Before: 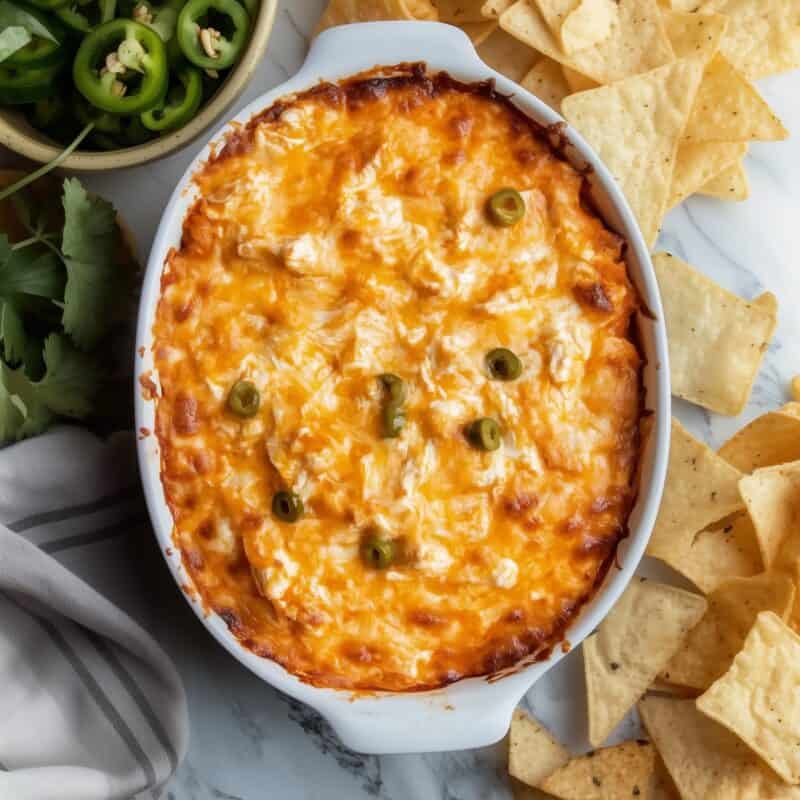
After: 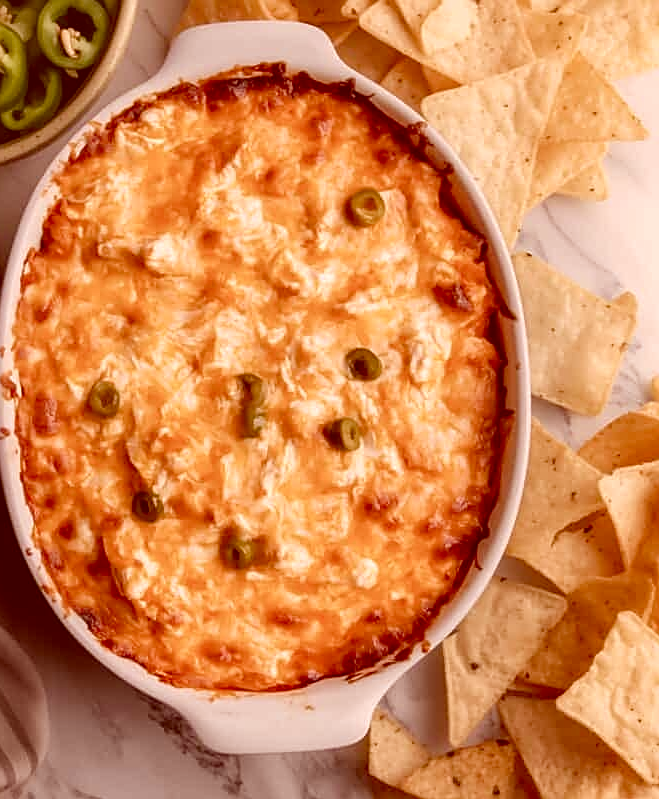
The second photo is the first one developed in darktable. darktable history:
sharpen: on, module defaults
color balance rgb: shadows lift › chroma 2%, shadows lift › hue 250°, power › hue 326.4°, highlights gain › chroma 2%, highlights gain › hue 64.8°, global offset › luminance 0.5%, global offset › hue 58.8°, perceptual saturation grading › highlights -25%, perceptual saturation grading › shadows 30%, global vibrance 15%
crop: left 17.582%, bottom 0.031%
color correction: highlights a* 9.03, highlights b* 8.71, shadows a* 40, shadows b* 40, saturation 0.8
